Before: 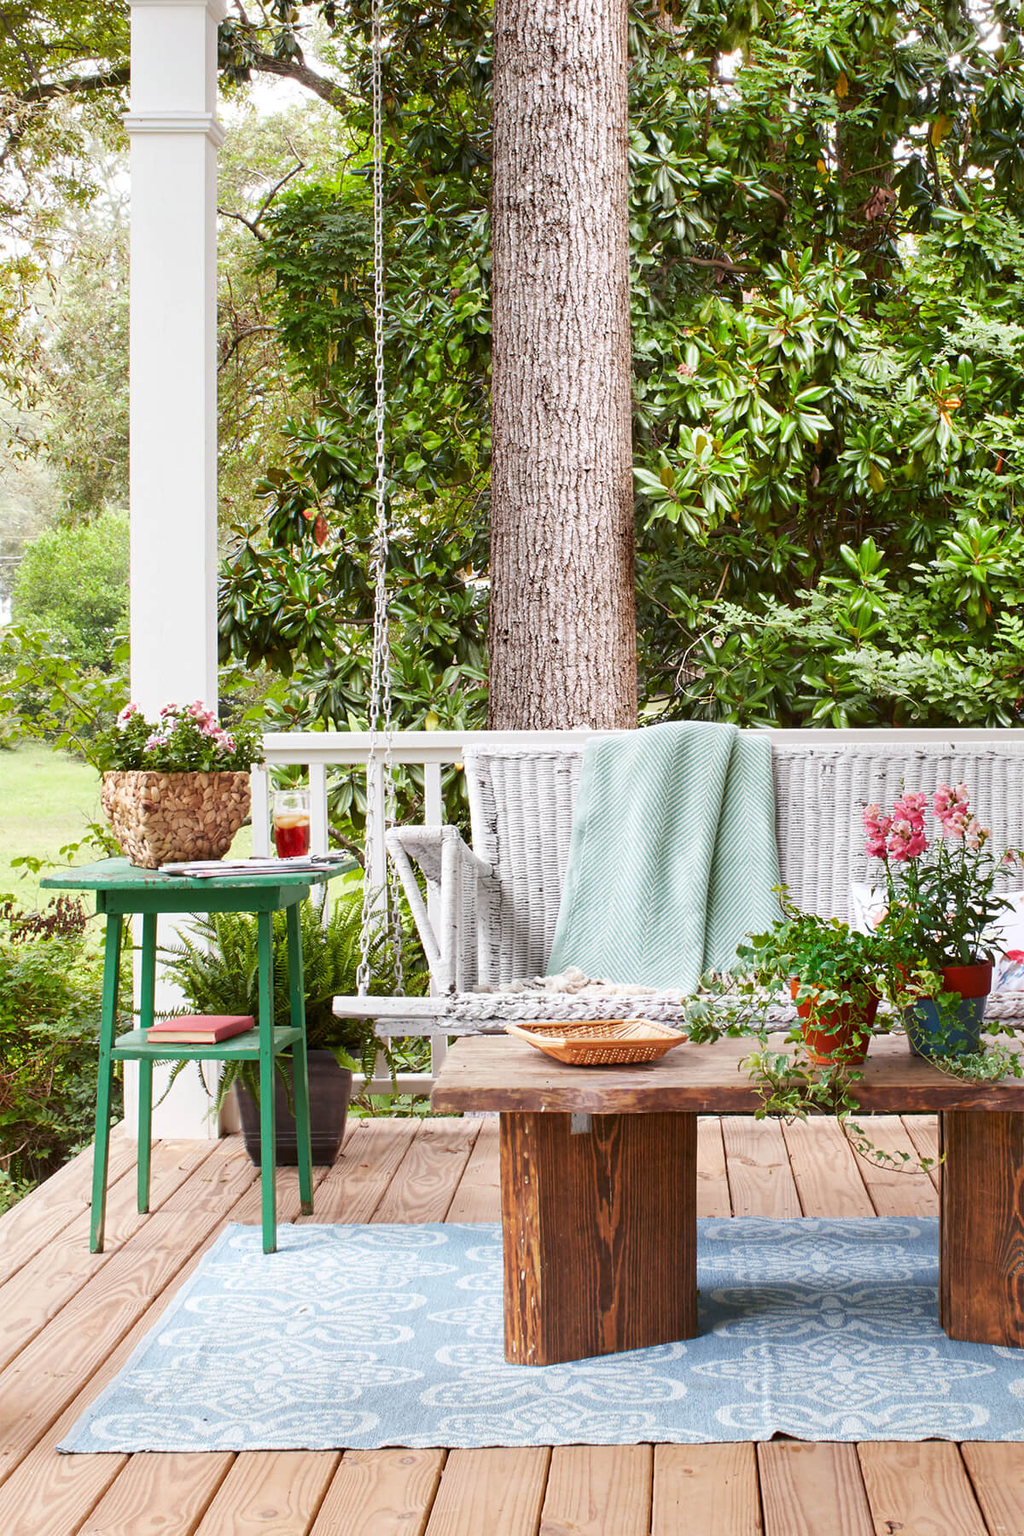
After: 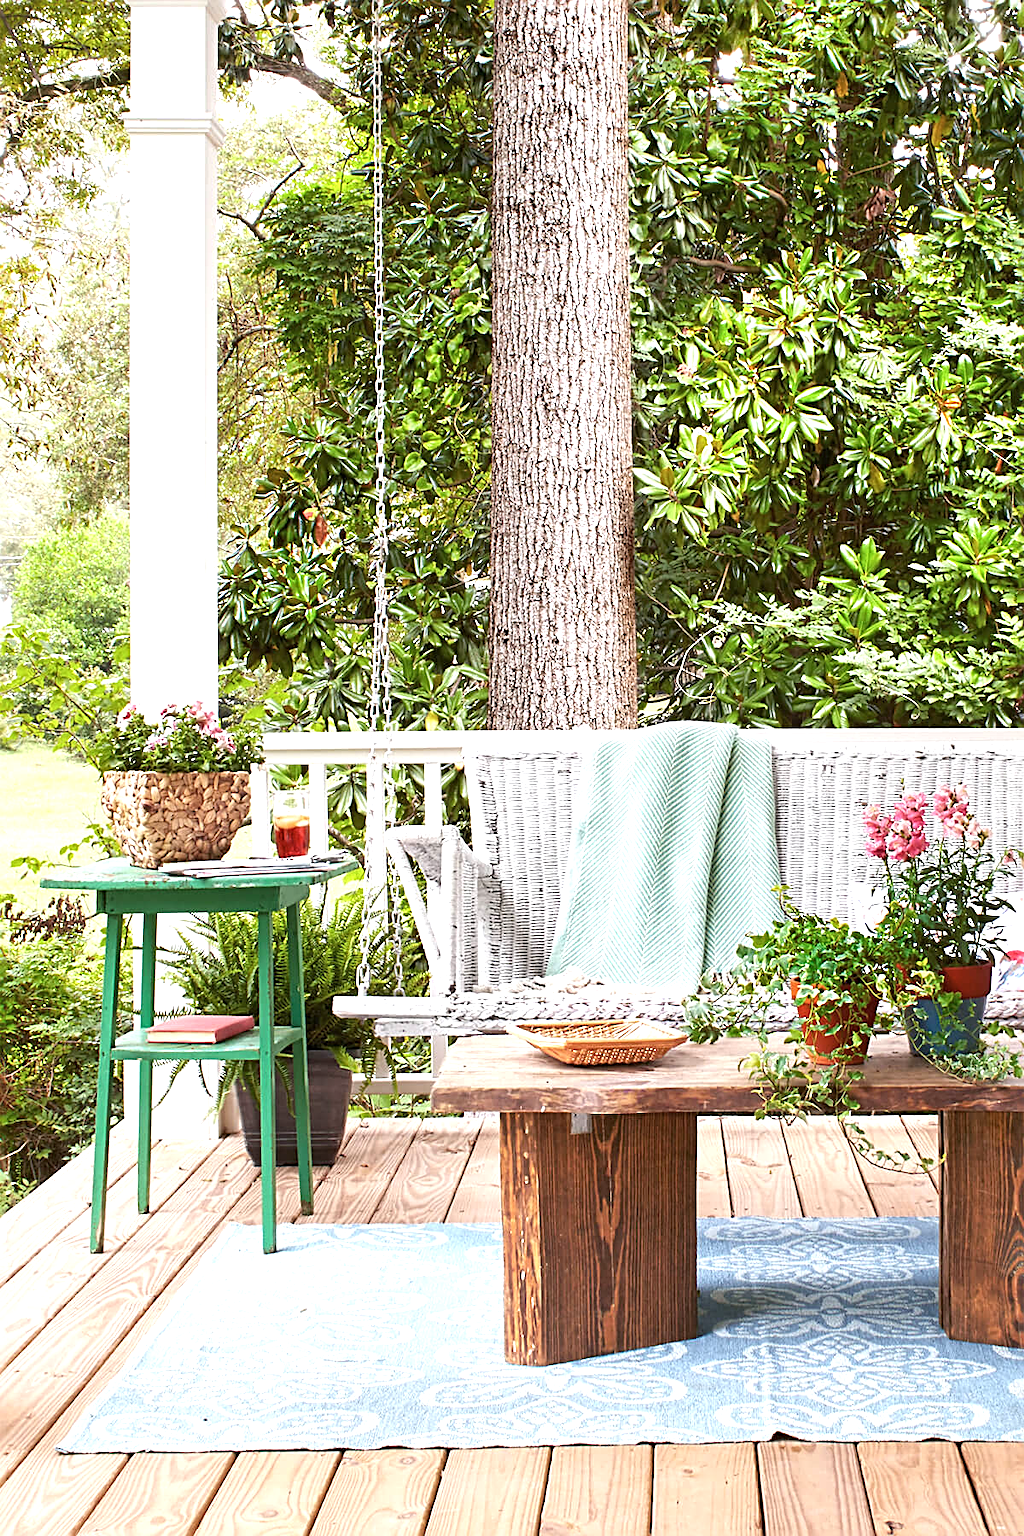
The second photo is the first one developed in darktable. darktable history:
color zones: curves: ch1 [(0, 0.469) (0.01, 0.469) (0.12, 0.446) (0.248, 0.469) (0.5, 0.5) (0.748, 0.5) (0.99, 0.469) (1, 0.469)]
sharpen: radius 2.531, amount 0.628
exposure: black level correction 0, exposure 0.7 EV, compensate exposure bias true, compensate highlight preservation false
